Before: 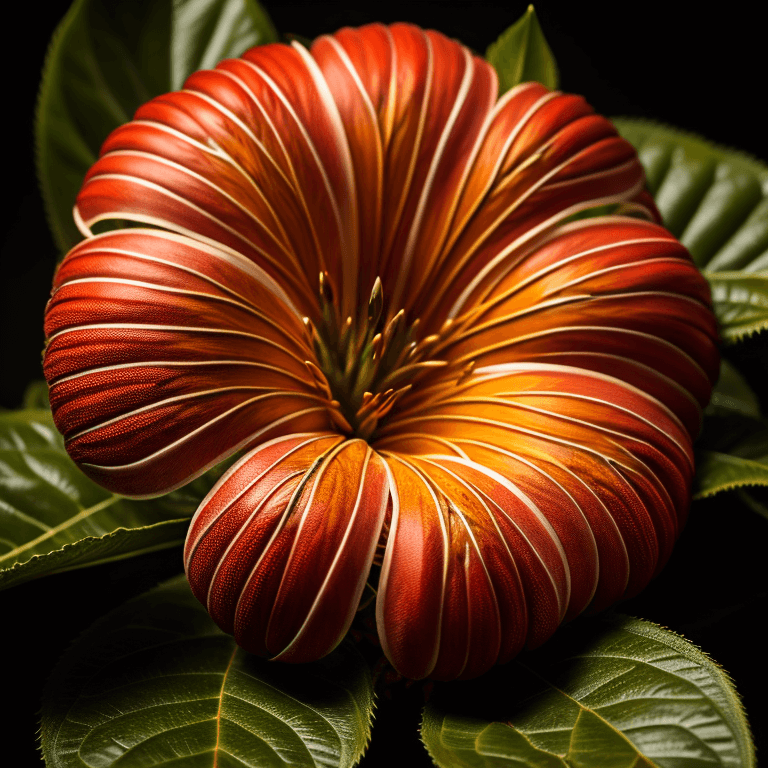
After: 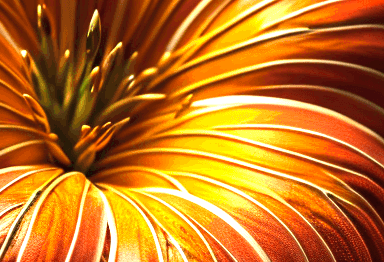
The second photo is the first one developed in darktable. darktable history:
crop: left 36.838%, top 34.77%, right 13.067%, bottom 31.003%
exposure: black level correction 0, exposure 1.199 EV, compensate highlight preservation false
color correction: highlights a* -7.67, highlights b* 3.69
